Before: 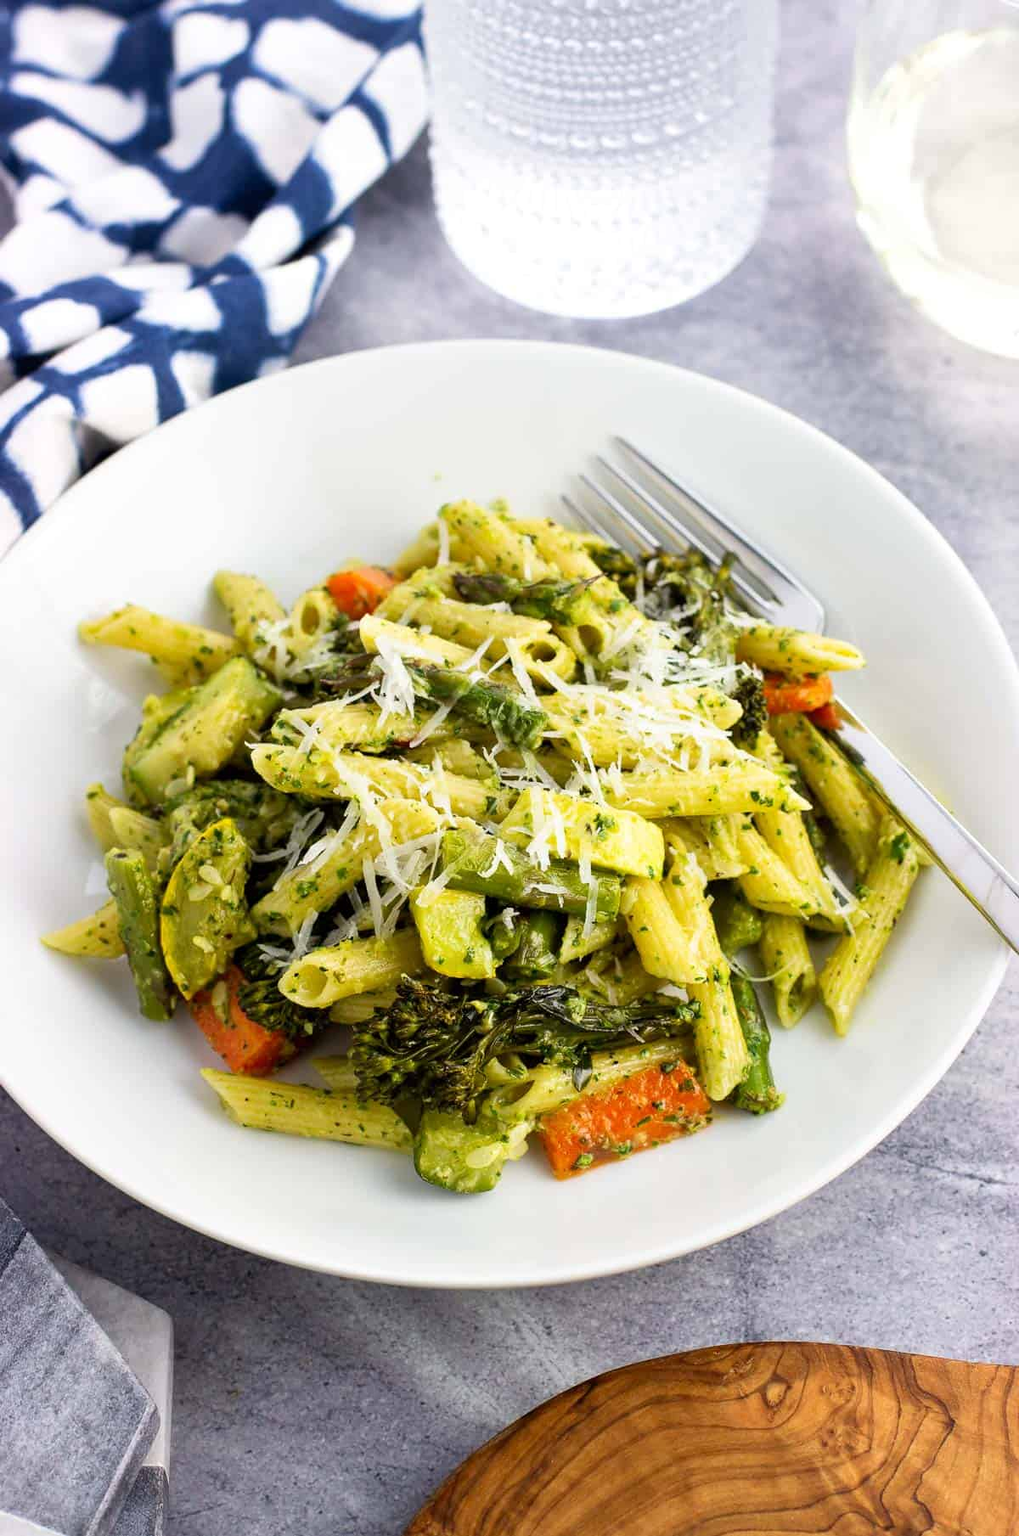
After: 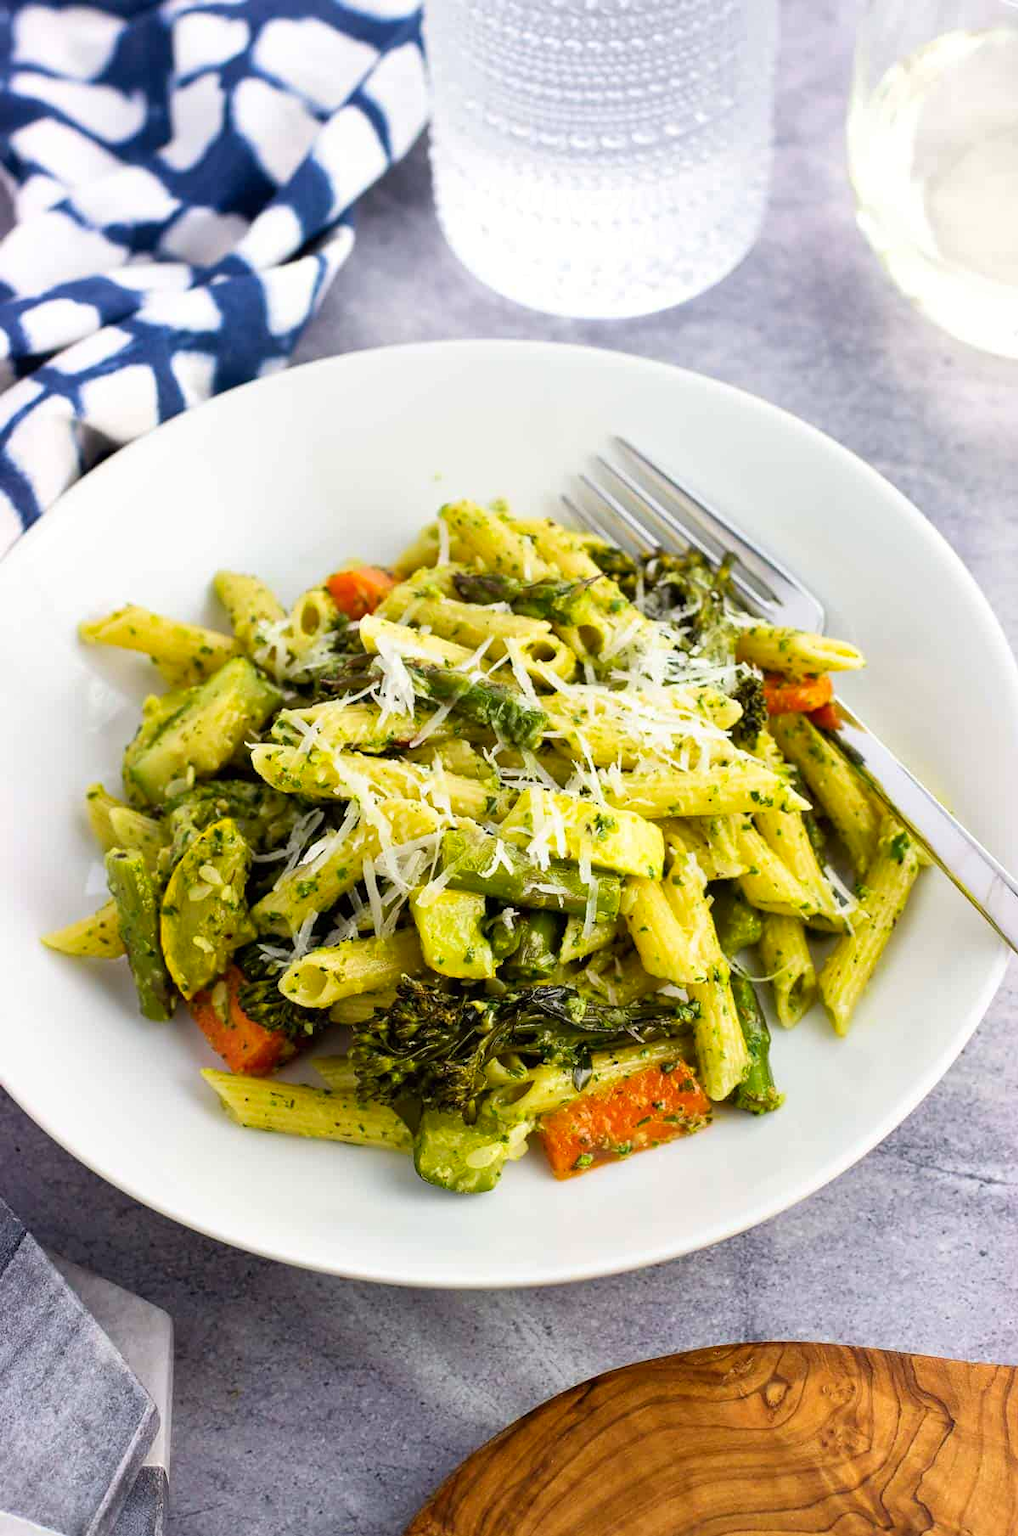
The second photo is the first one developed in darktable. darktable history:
color balance rgb: power › chroma 0.226%, power › hue 60.32°, perceptual saturation grading › global saturation -0.087%, global vibrance 24.084%
